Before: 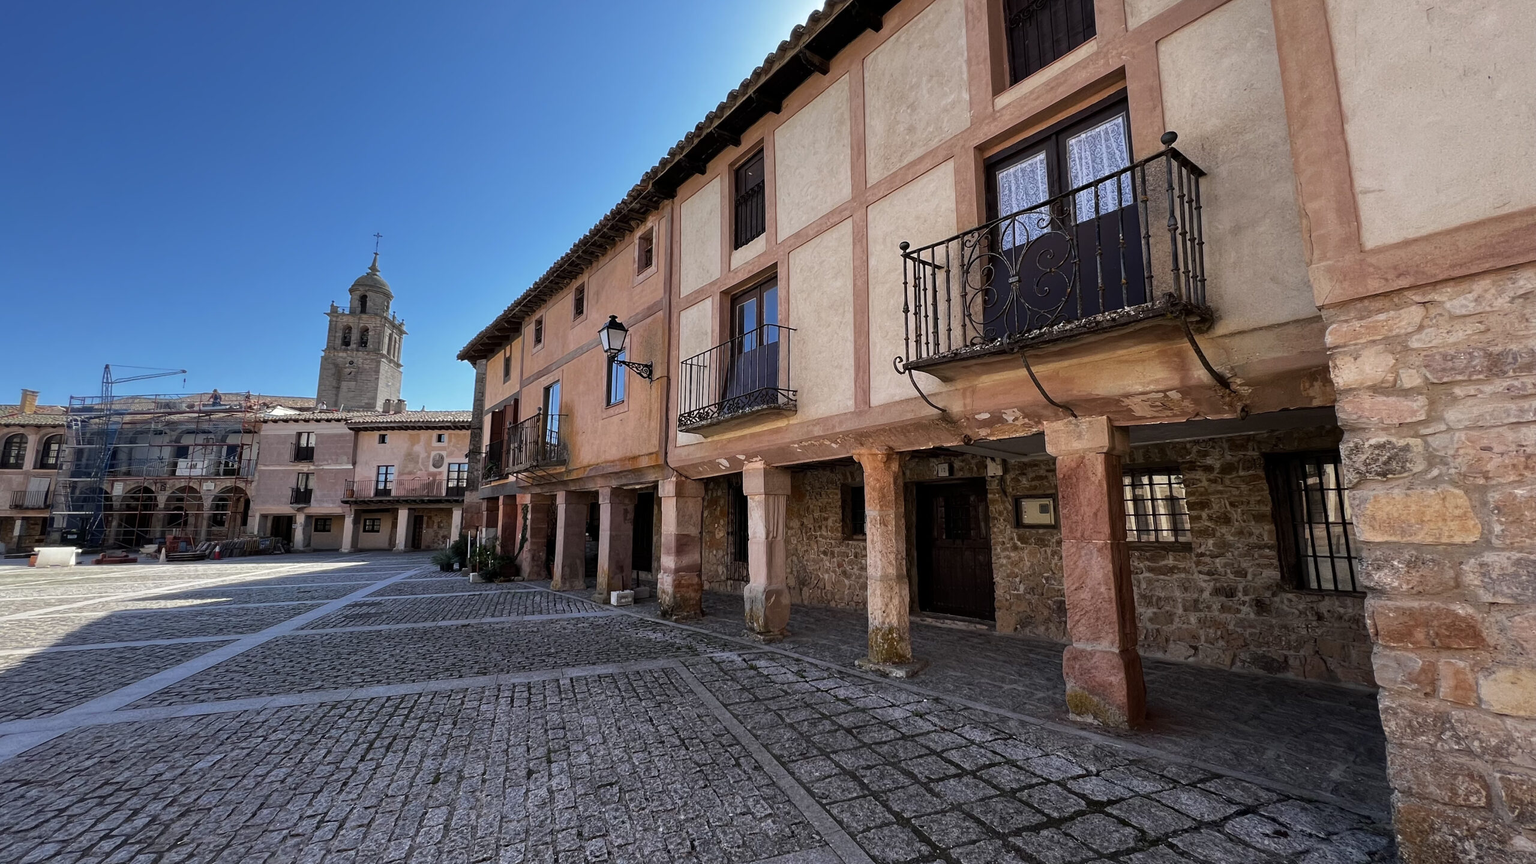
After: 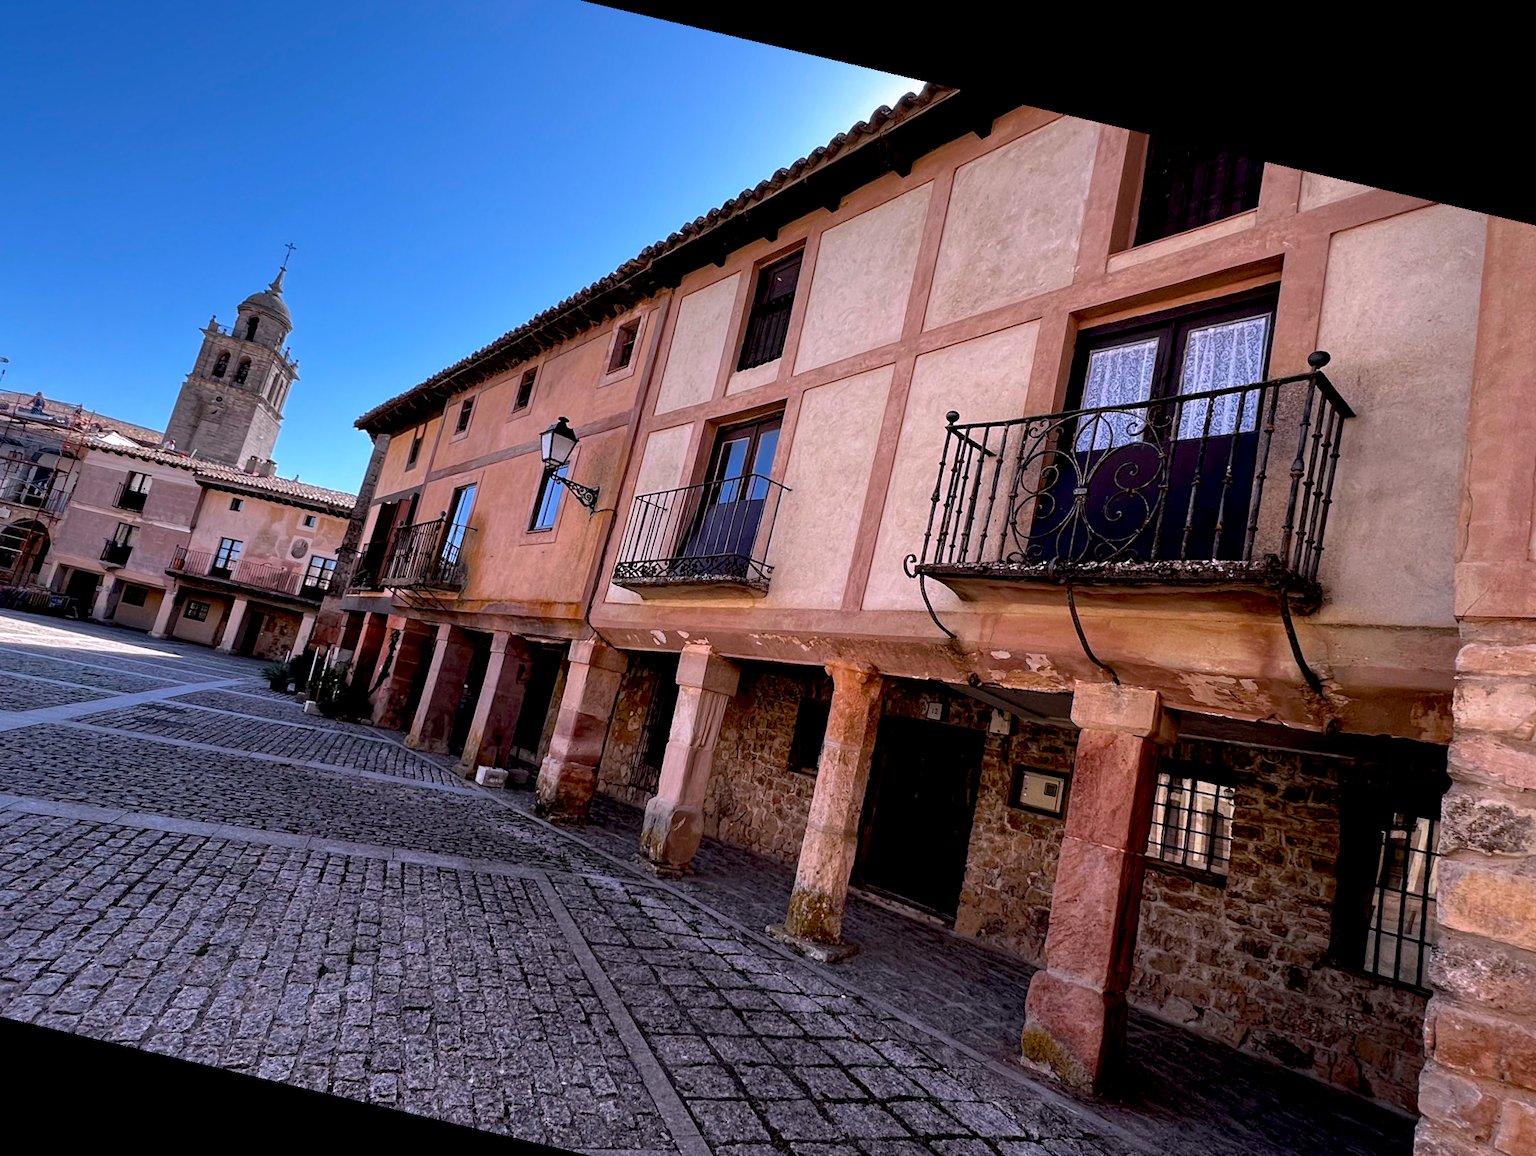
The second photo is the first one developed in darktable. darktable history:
base curve: curves: ch0 [(0.017, 0) (0.425, 0.441) (0.844, 0.933) (1, 1)], preserve colors none
white balance: red 1.05, blue 1.072
rotate and perspective: rotation 13.27°, automatic cropping off
crop and rotate: left 17.046%, top 10.659%, right 12.989%, bottom 14.553%
